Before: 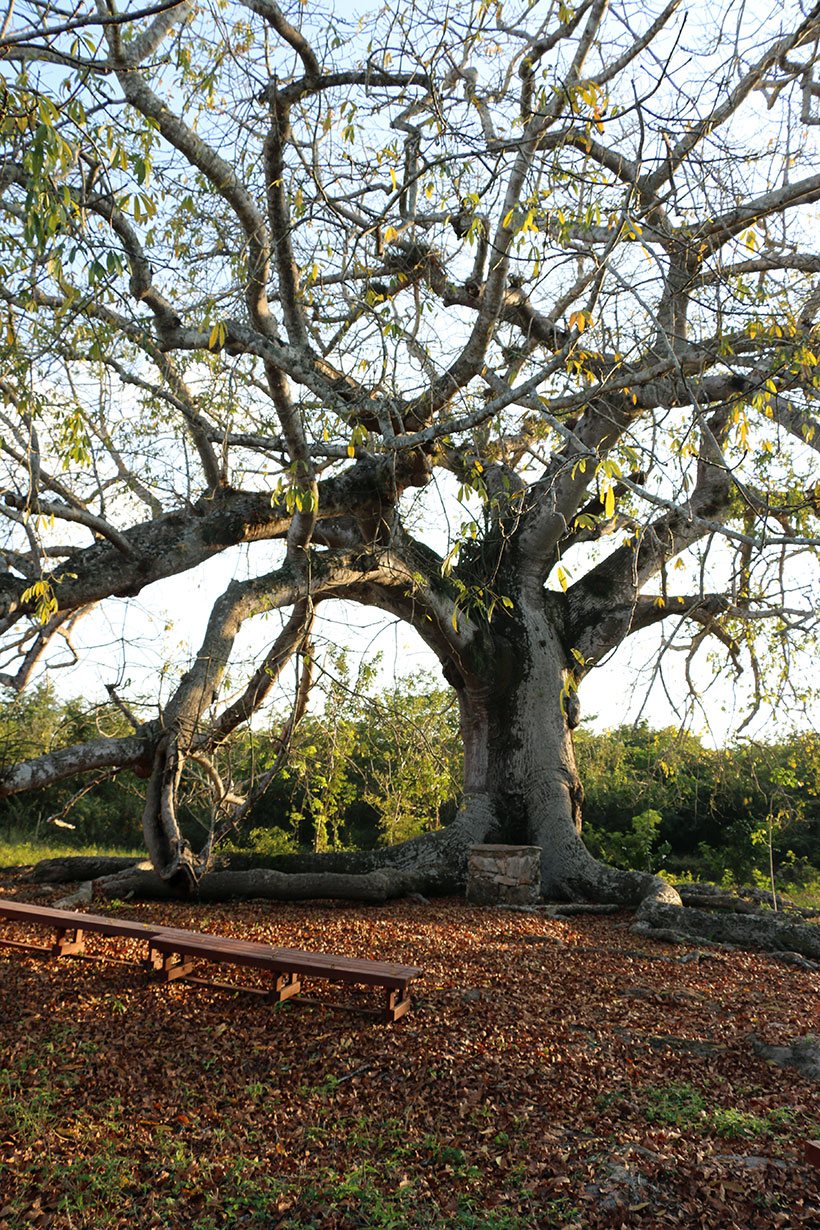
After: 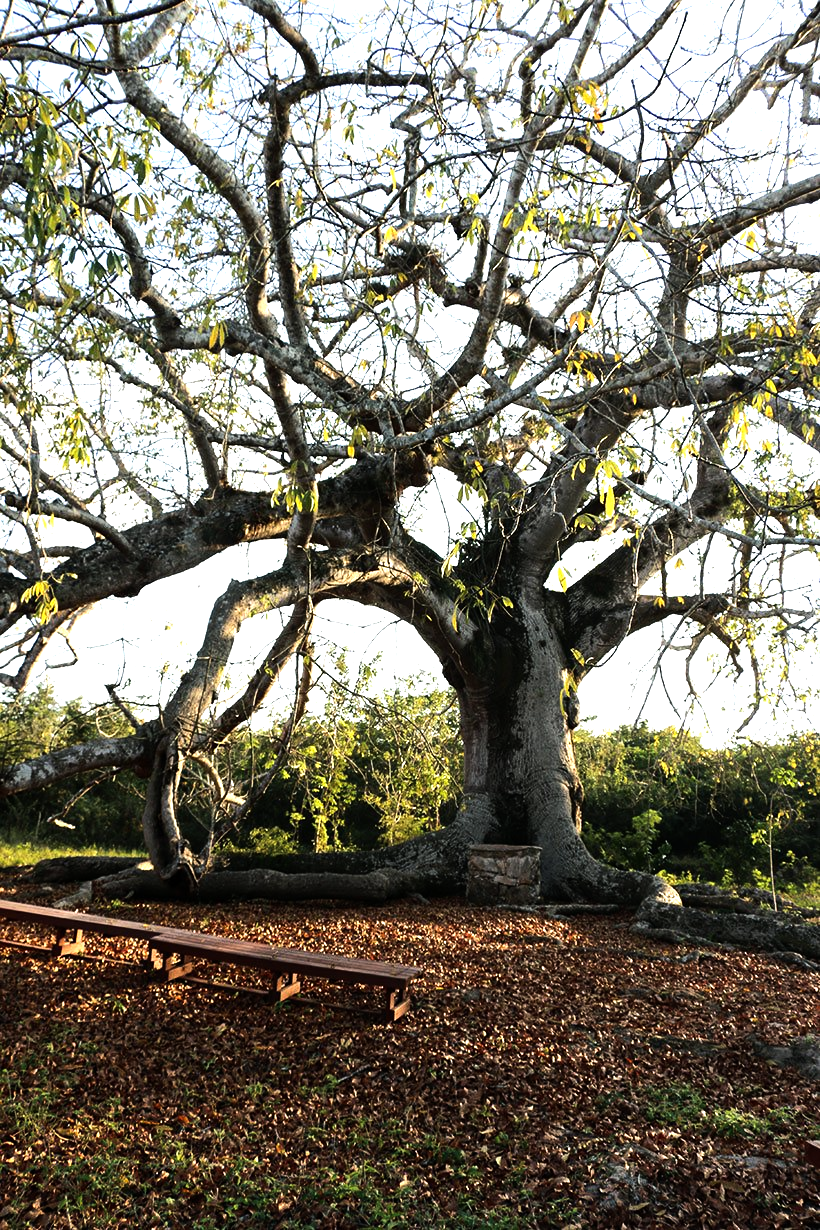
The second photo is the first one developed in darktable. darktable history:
tone equalizer: -8 EV -1.05 EV, -7 EV -1.05 EV, -6 EV -0.83 EV, -5 EV -0.592 EV, -3 EV 0.566 EV, -2 EV 0.842 EV, -1 EV 1 EV, +0 EV 1.07 EV, edges refinement/feathering 500, mask exposure compensation -1.57 EV, preserve details no
